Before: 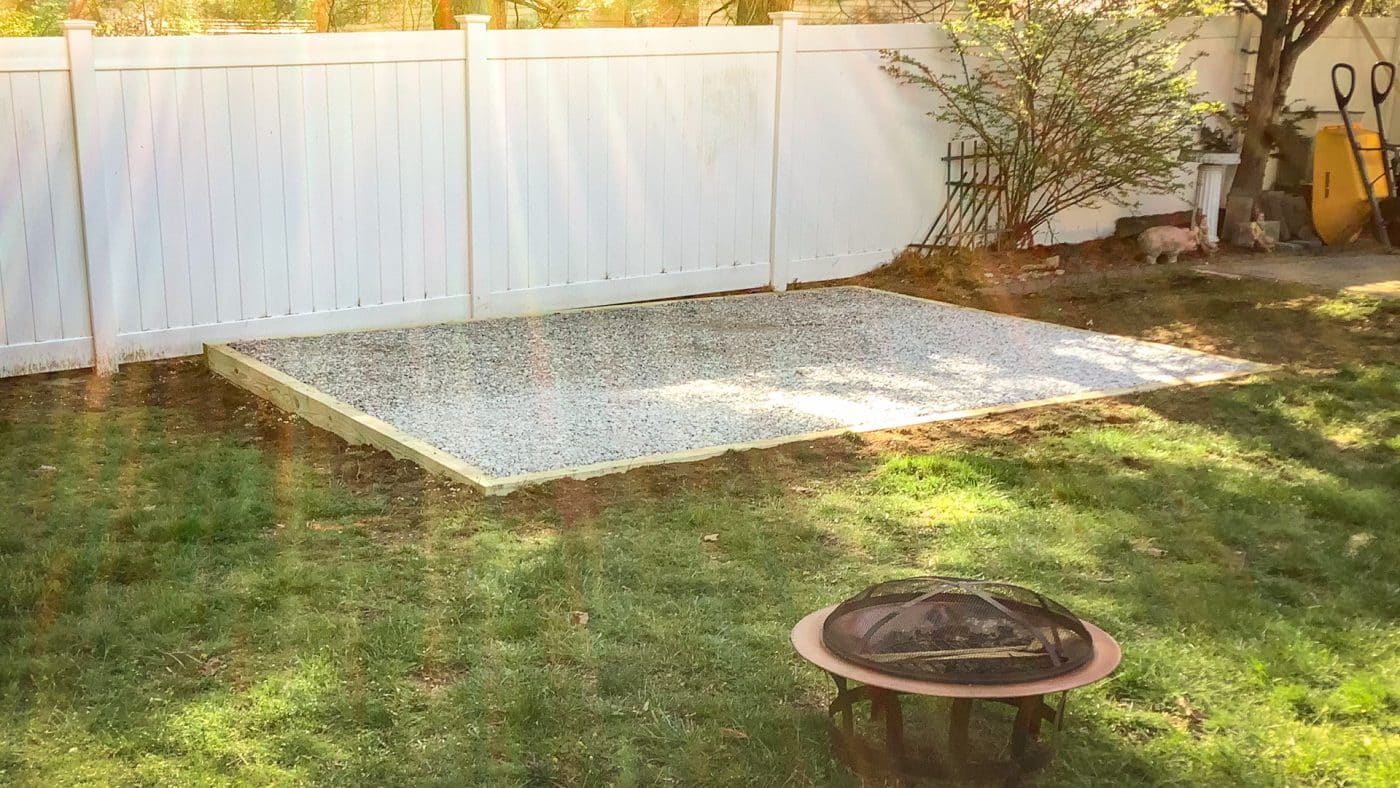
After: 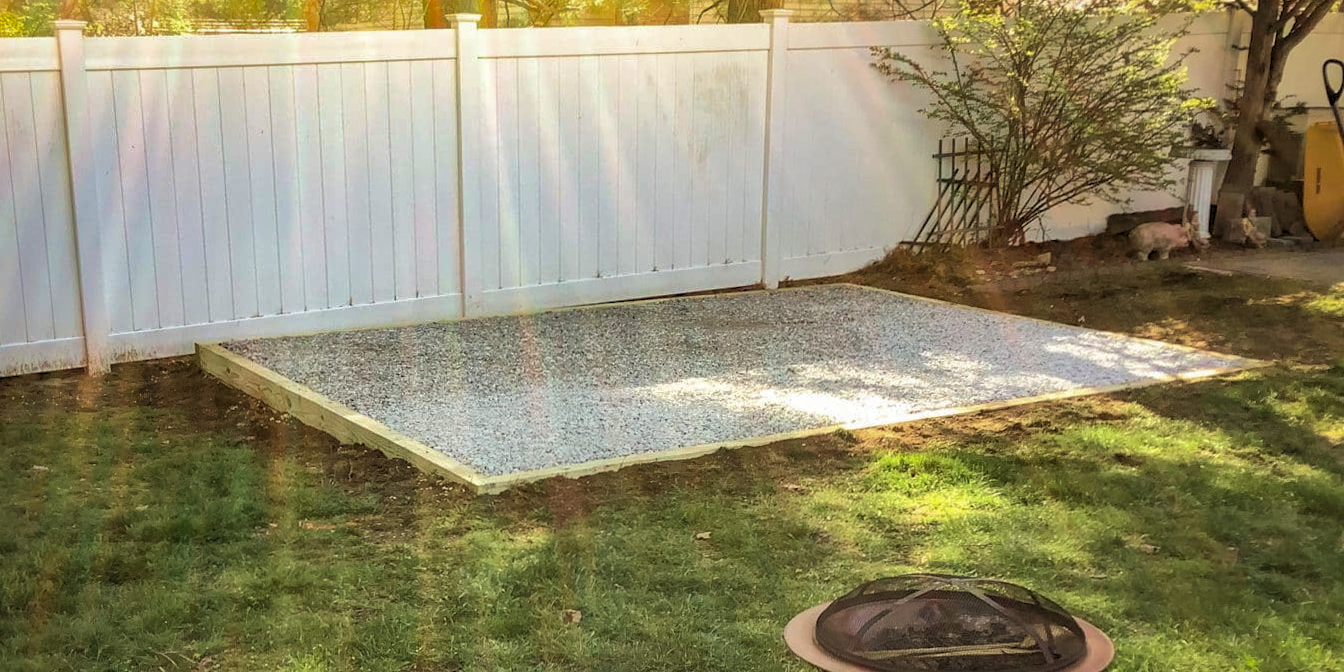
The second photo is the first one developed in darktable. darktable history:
shadows and highlights: on, module defaults
velvia: on, module defaults
levels: levels [0.116, 0.574, 1]
crop and rotate: angle 0.2°, left 0.275%, right 3.127%, bottom 14.18%
